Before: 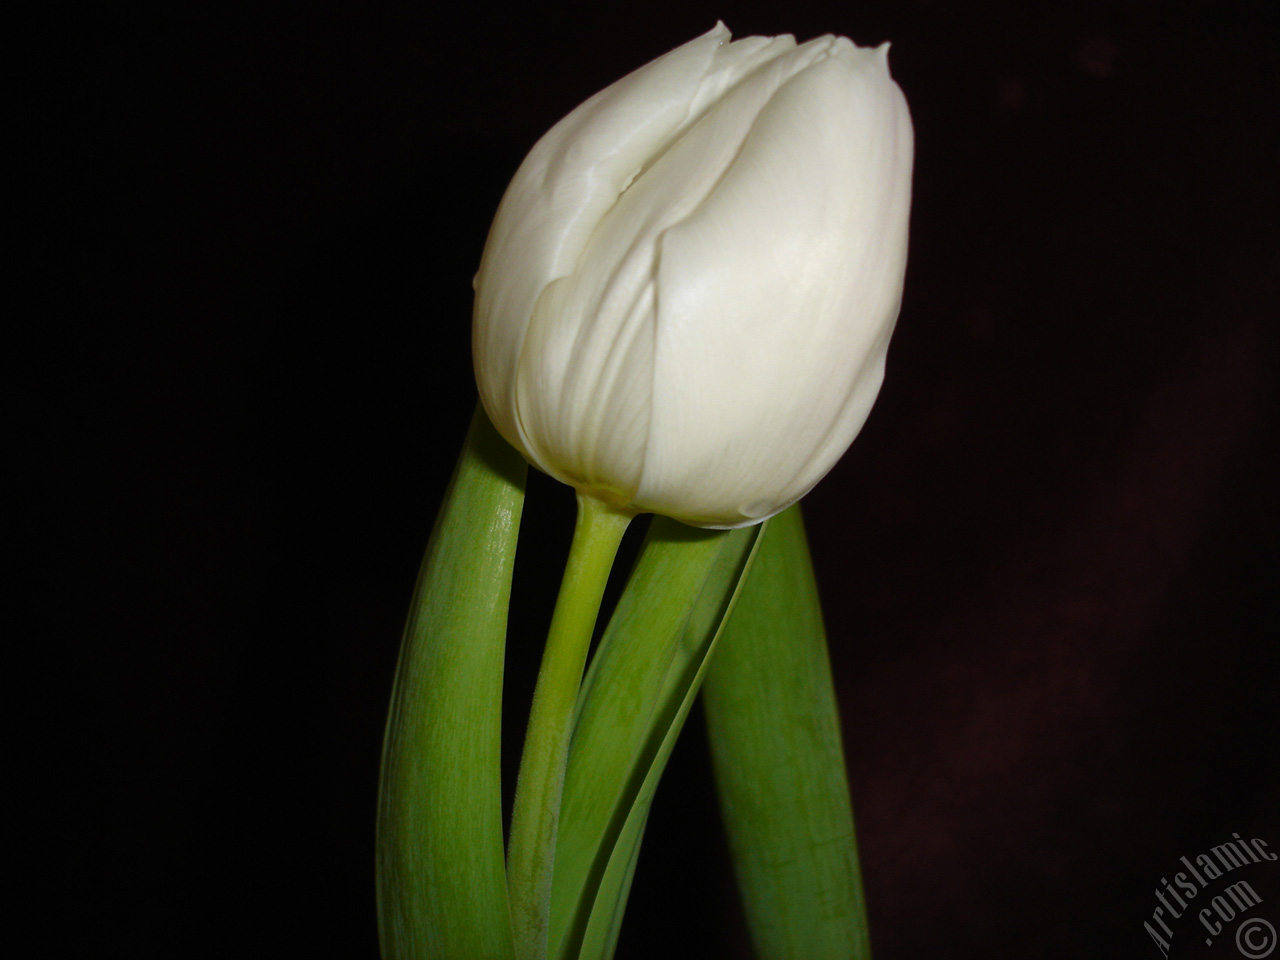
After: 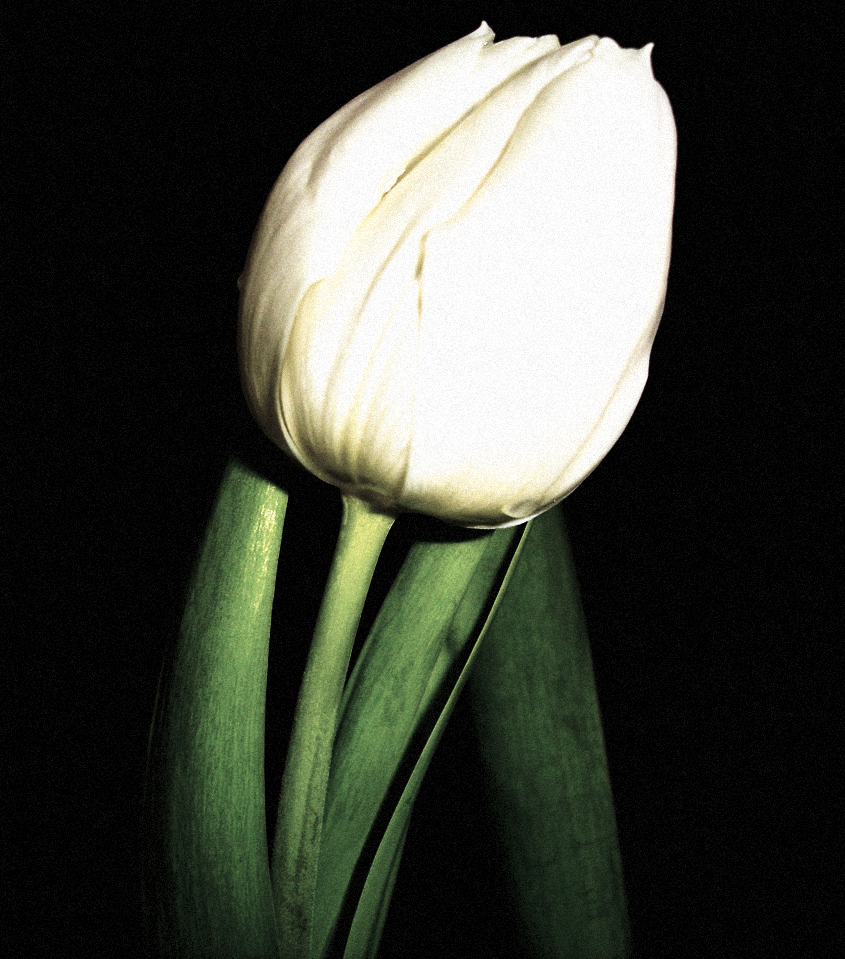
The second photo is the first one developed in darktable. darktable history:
color correction: saturation 0.3
grain: mid-tones bias 0%
color balance rgb: linear chroma grading › global chroma 15%, perceptual saturation grading › global saturation 30%
tone curve: curves: ch0 [(0, 0) (0.003, 0) (0.011, 0.001) (0.025, 0.003) (0.044, 0.003) (0.069, 0.006) (0.1, 0.009) (0.136, 0.014) (0.177, 0.029) (0.224, 0.061) (0.277, 0.127) (0.335, 0.218) (0.399, 0.38) (0.468, 0.588) (0.543, 0.809) (0.623, 0.947) (0.709, 0.987) (0.801, 0.99) (0.898, 0.99) (1, 1)], preserve colors none
crop and rotate: left 18.442%, right 15.508%
haze removal: compatibility mode true, adaptive false
